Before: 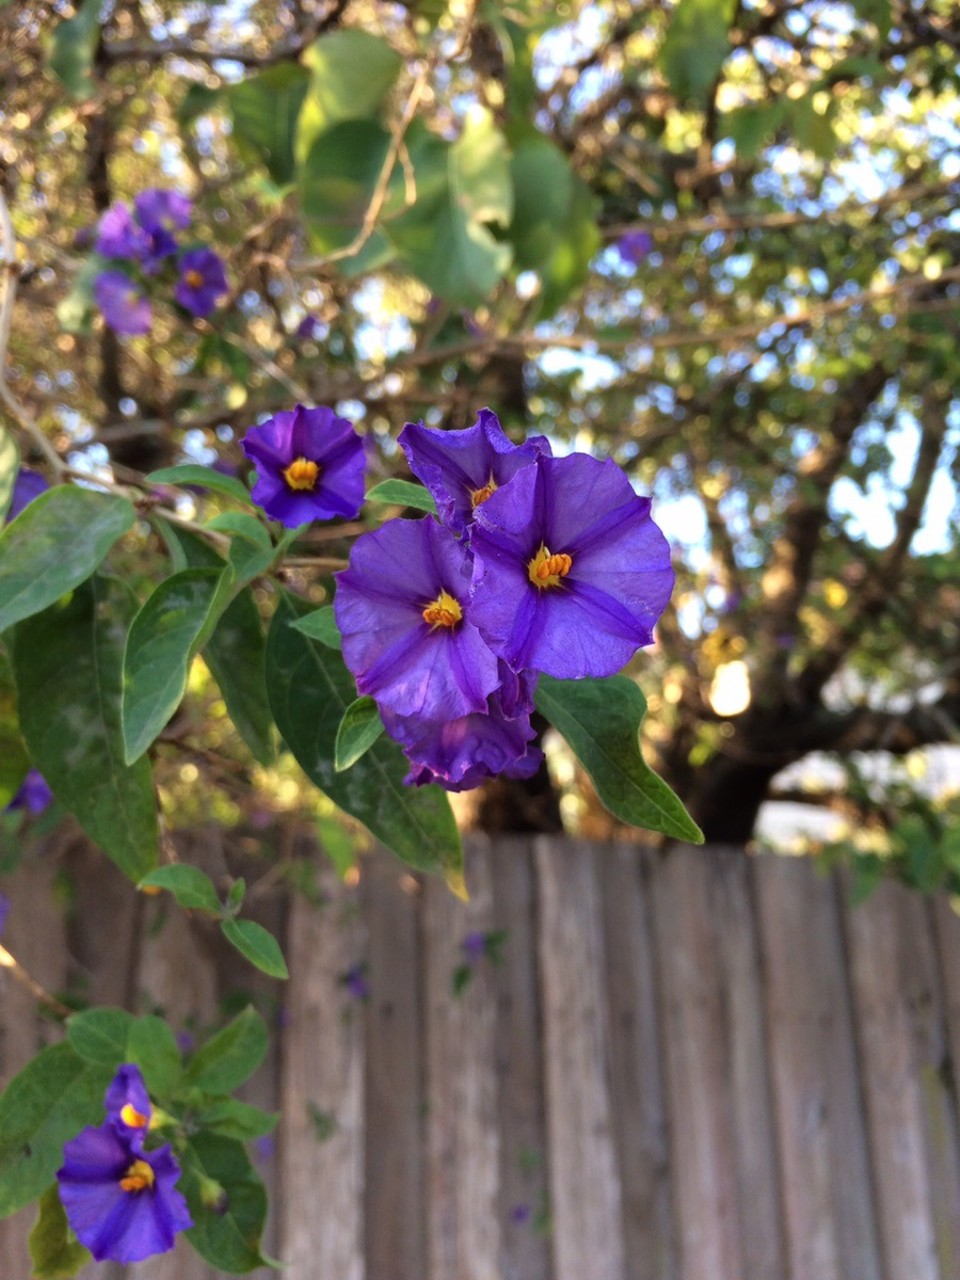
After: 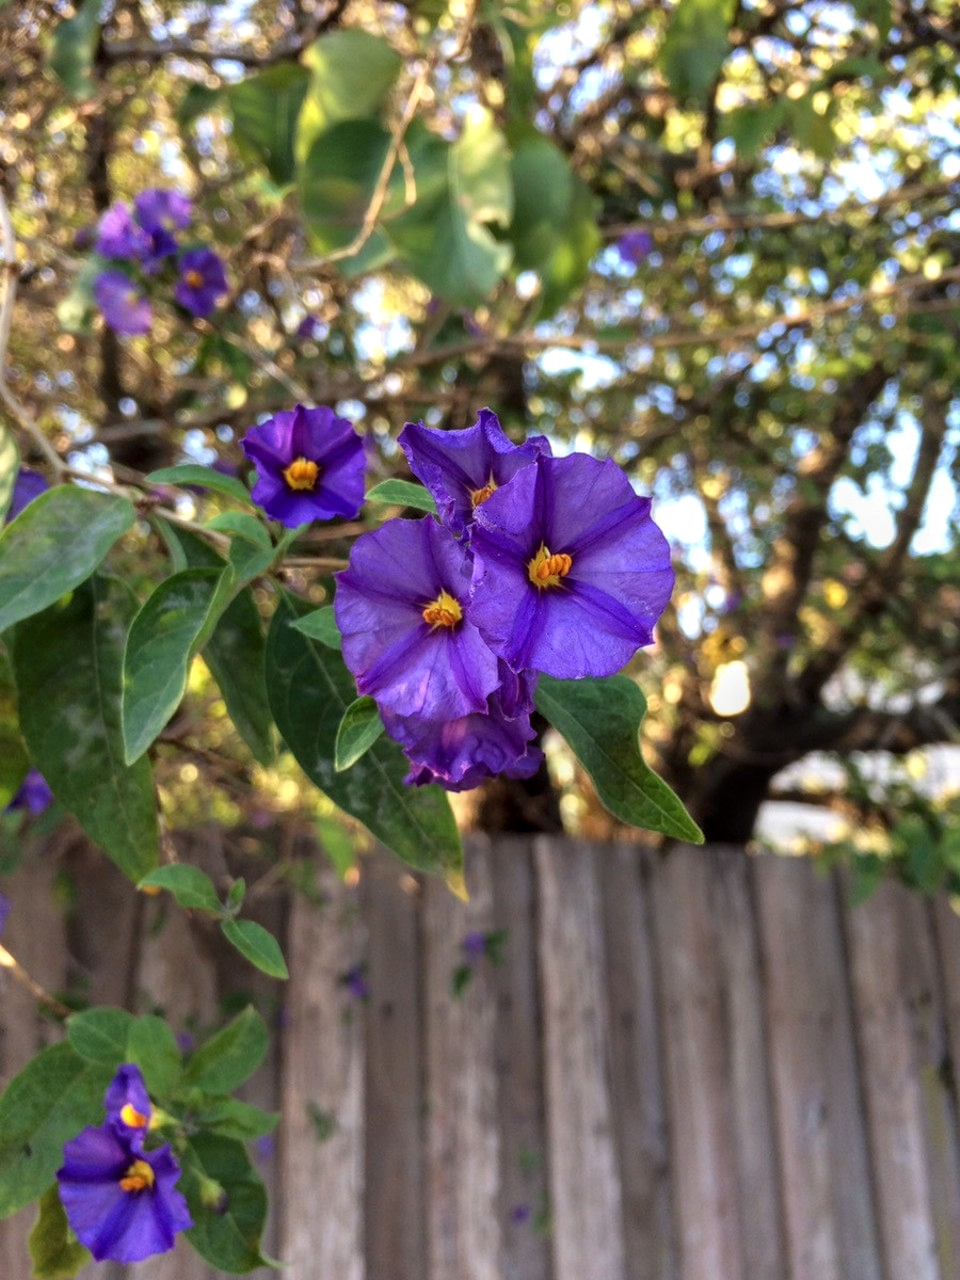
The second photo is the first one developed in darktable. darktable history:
rotate and perspective: crop left 0, crop top 0
local contrast: on, module defaults
